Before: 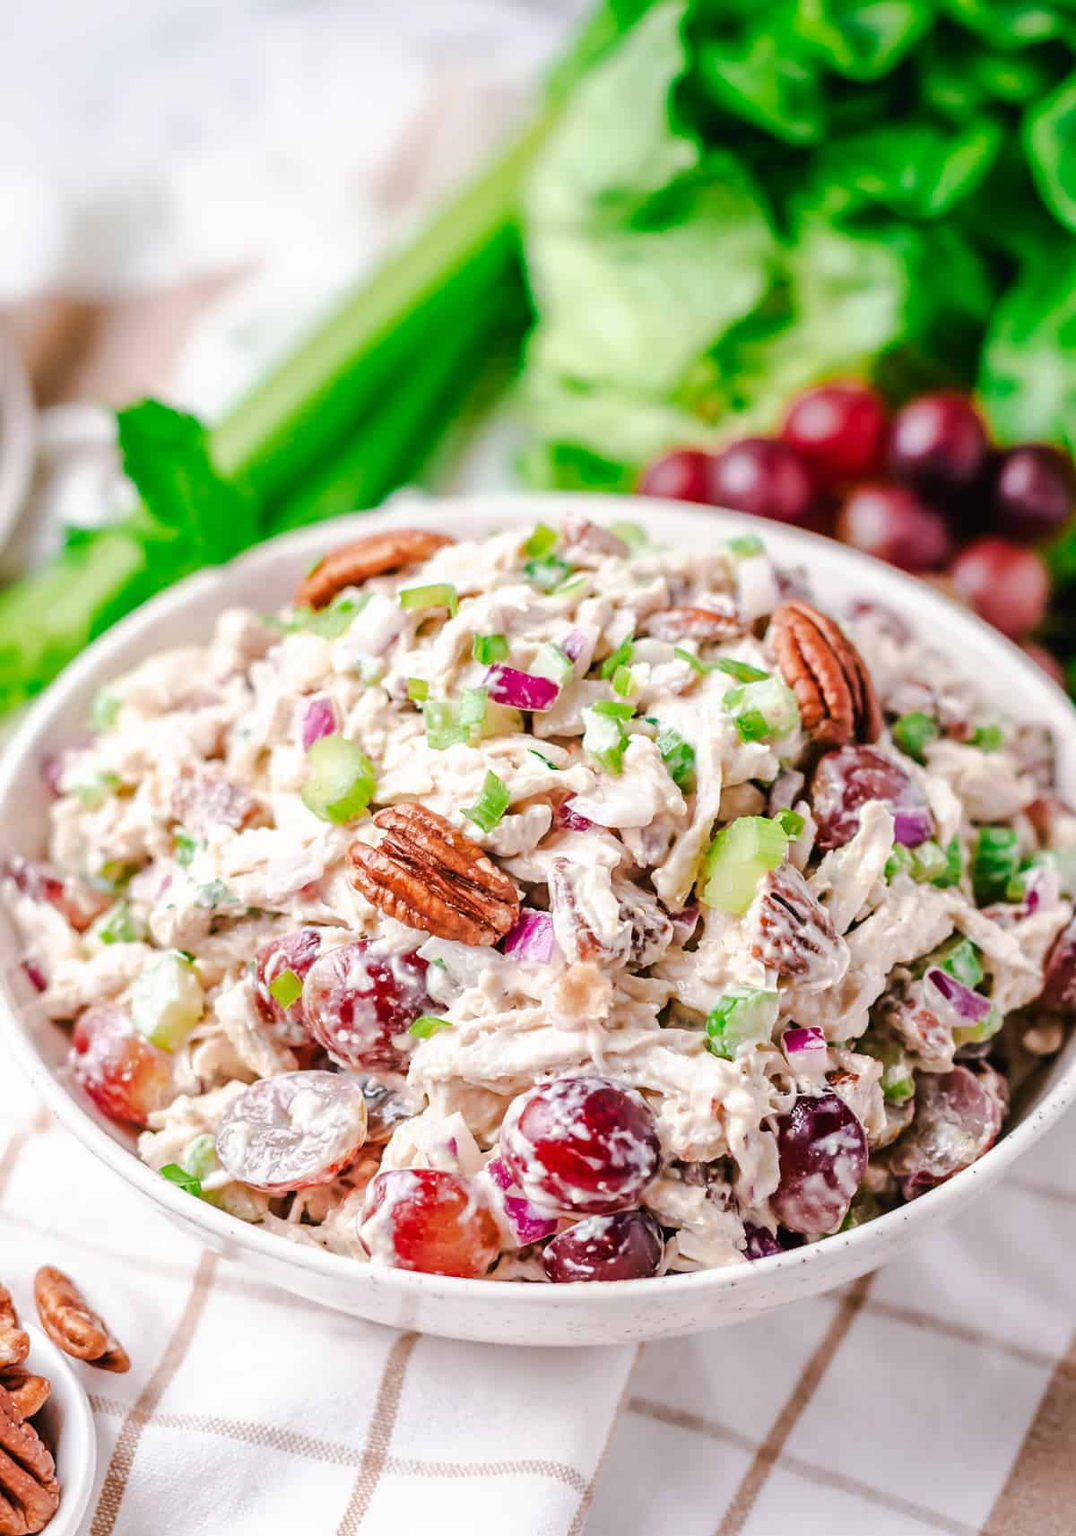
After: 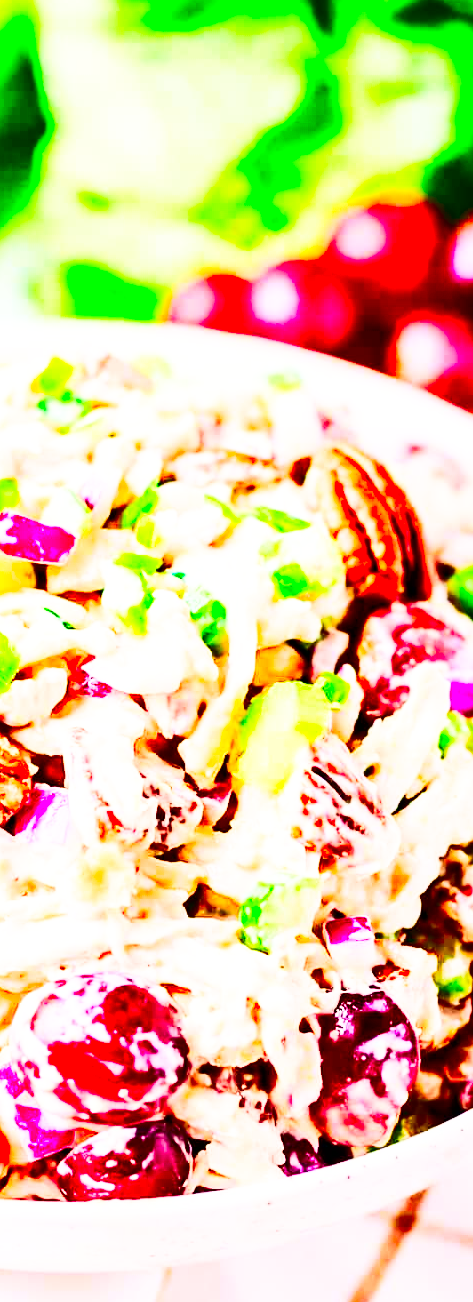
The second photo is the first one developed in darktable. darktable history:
contrast brightness saturation: contrast 0.32, brightness -0.08, saturation 0.17
base curve: curves: ch0 [(0, 0) (0.007, 0.004) (0.027, 0.03) (0.046, 0.07) (0.207, 0.54) (0.442, 0.872) (0.673, 0.972) (1, 1)], preserve colors none
color correction: saturation 1.8
crop: left 45.721%, top 13.393%, right 14.118%, bottom 10.01%
